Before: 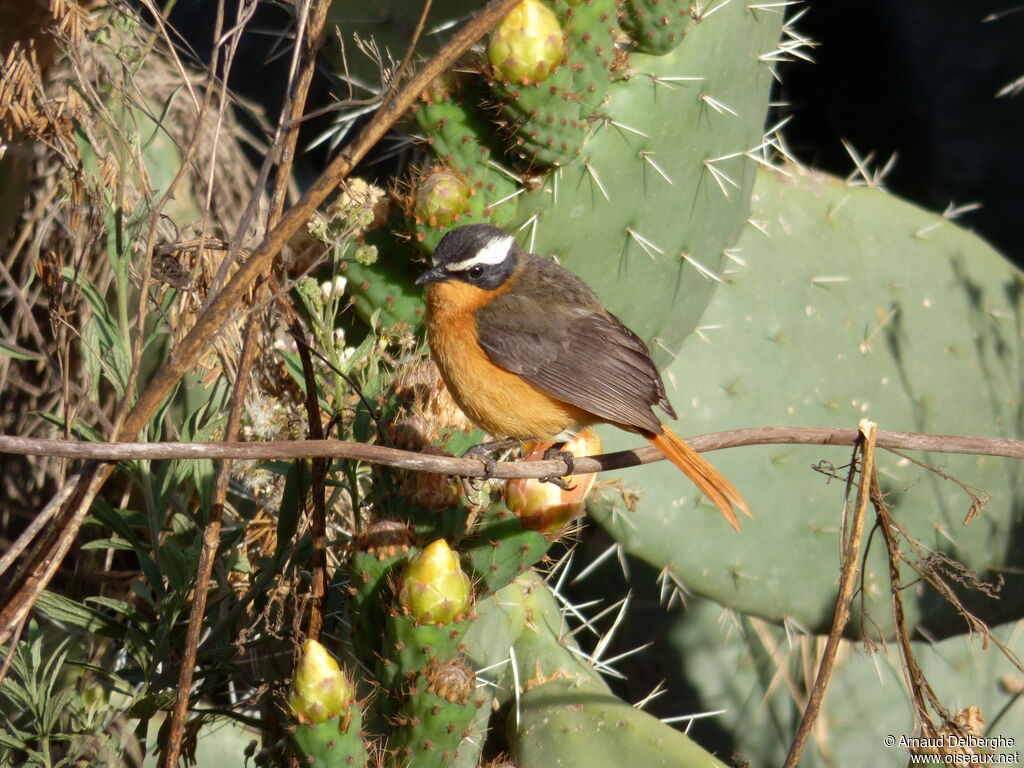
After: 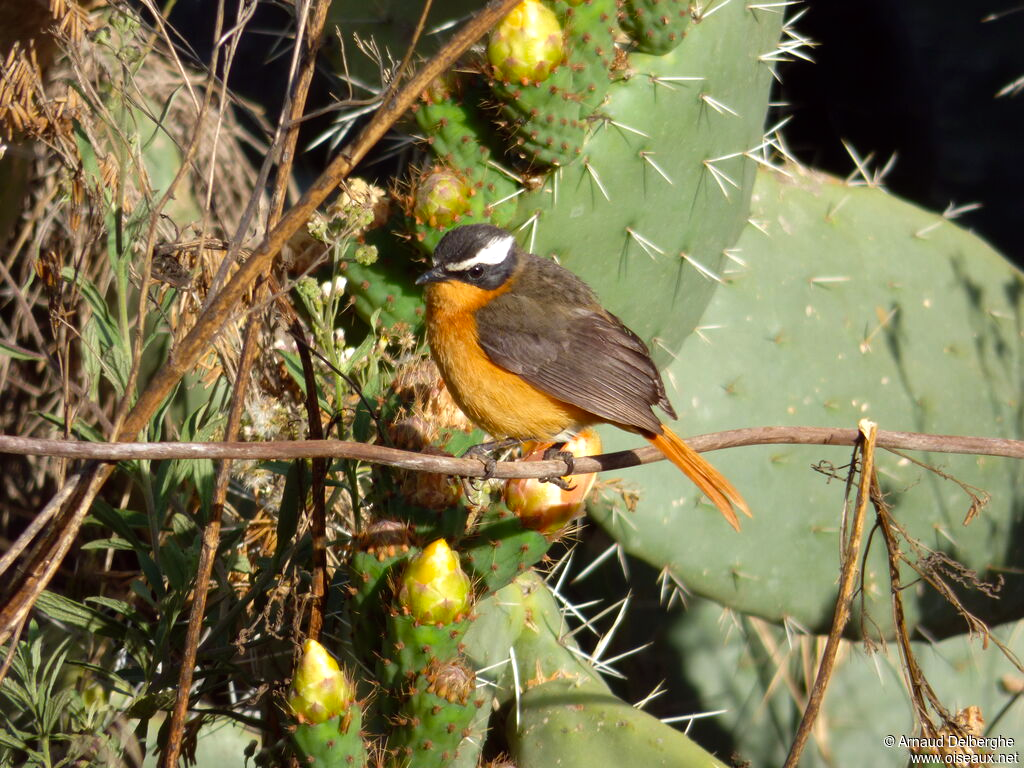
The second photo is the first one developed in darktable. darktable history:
color balance: lift [1, 1, 0.999, 1.001], gamma [1, 1.003, 1.005, 0.995], gain [1, 0.992, 0.988, 1.012], contrast 5%, output saturation 110%
